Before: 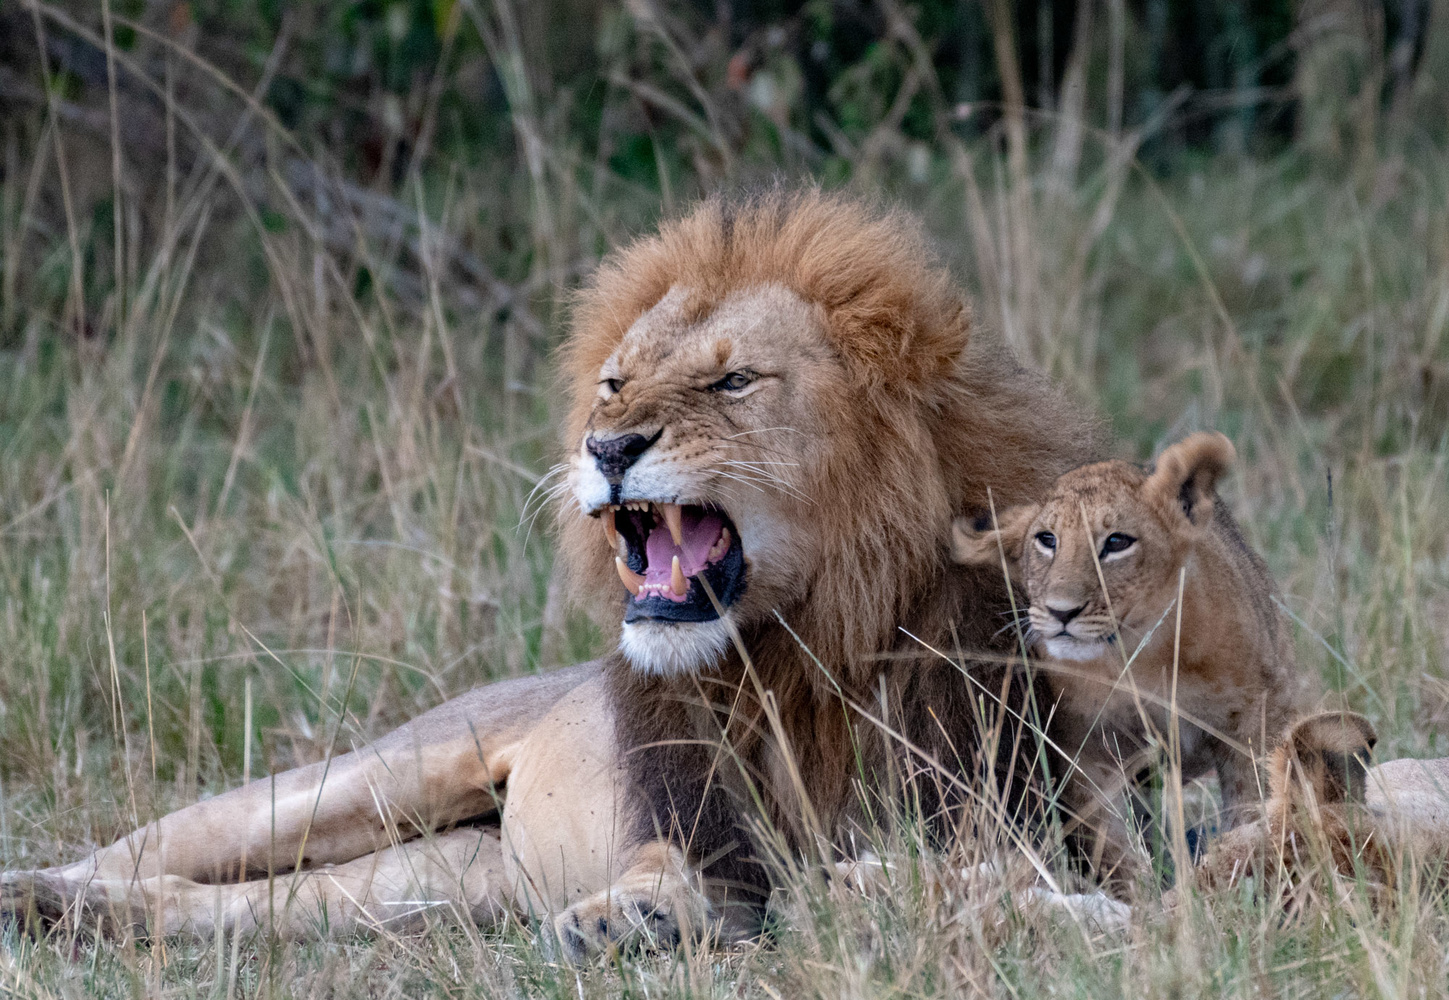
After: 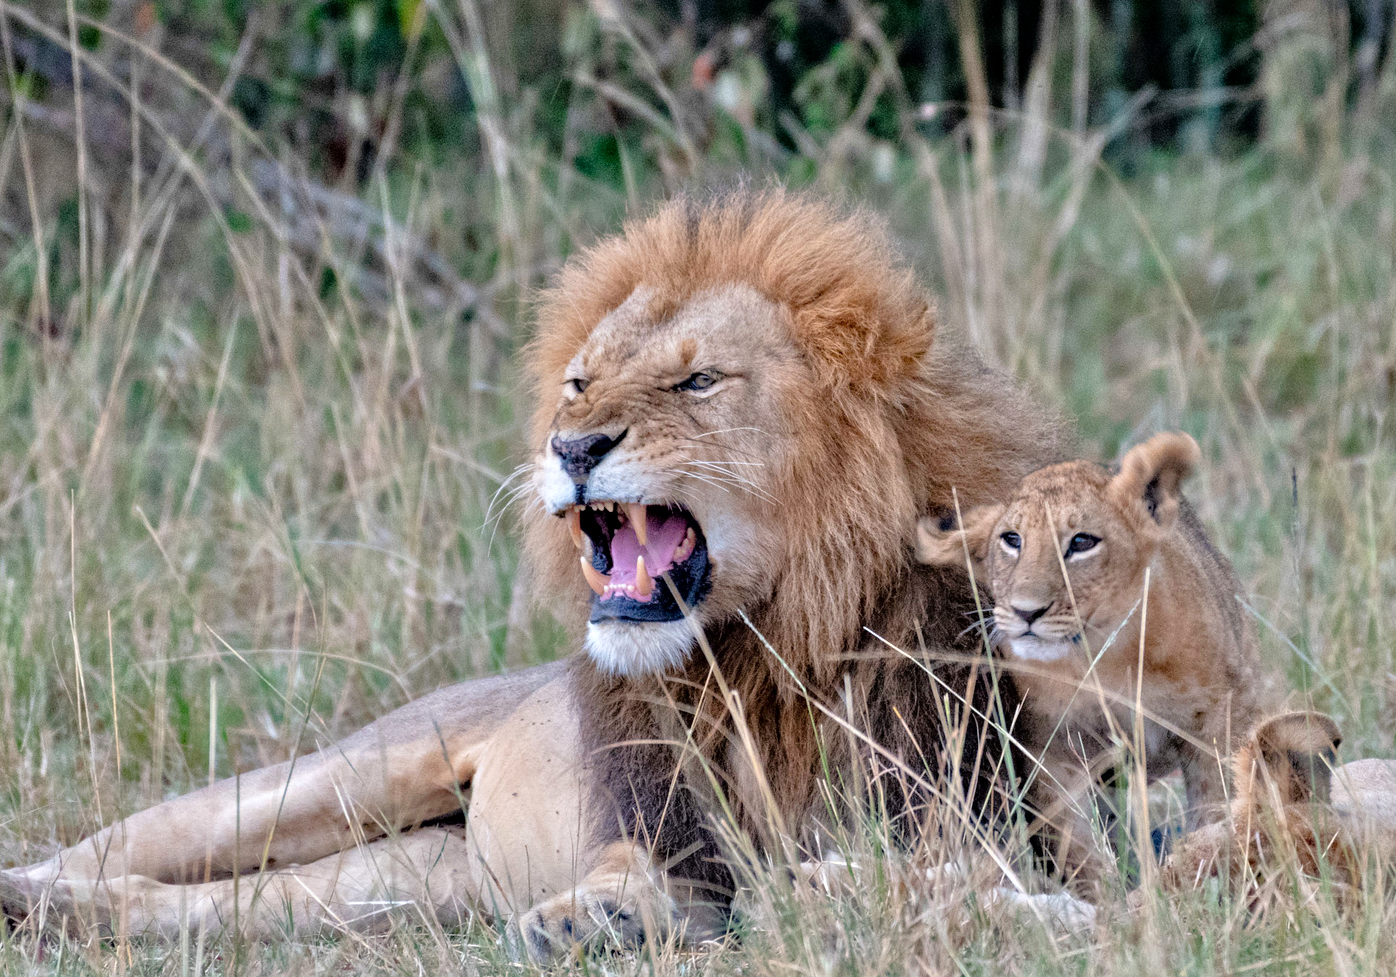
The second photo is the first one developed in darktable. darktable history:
crop and rotate: left 2.536%, right 1.107%, bottom 2.246%
exposure: black level correction 0.001, exposure 0.014 EV, compensate highlight preservation false
tone equalizer: -7 EV 0.15 EV, -6 EV 0.6 EV, -5 EV 1.15 EV, -4 EV 1.33 EV, -3 EV 1.15 EV, -2 EV 0.6 EV, -1 EV 0.15 EV, mask exposure compensation -0.5 EV
